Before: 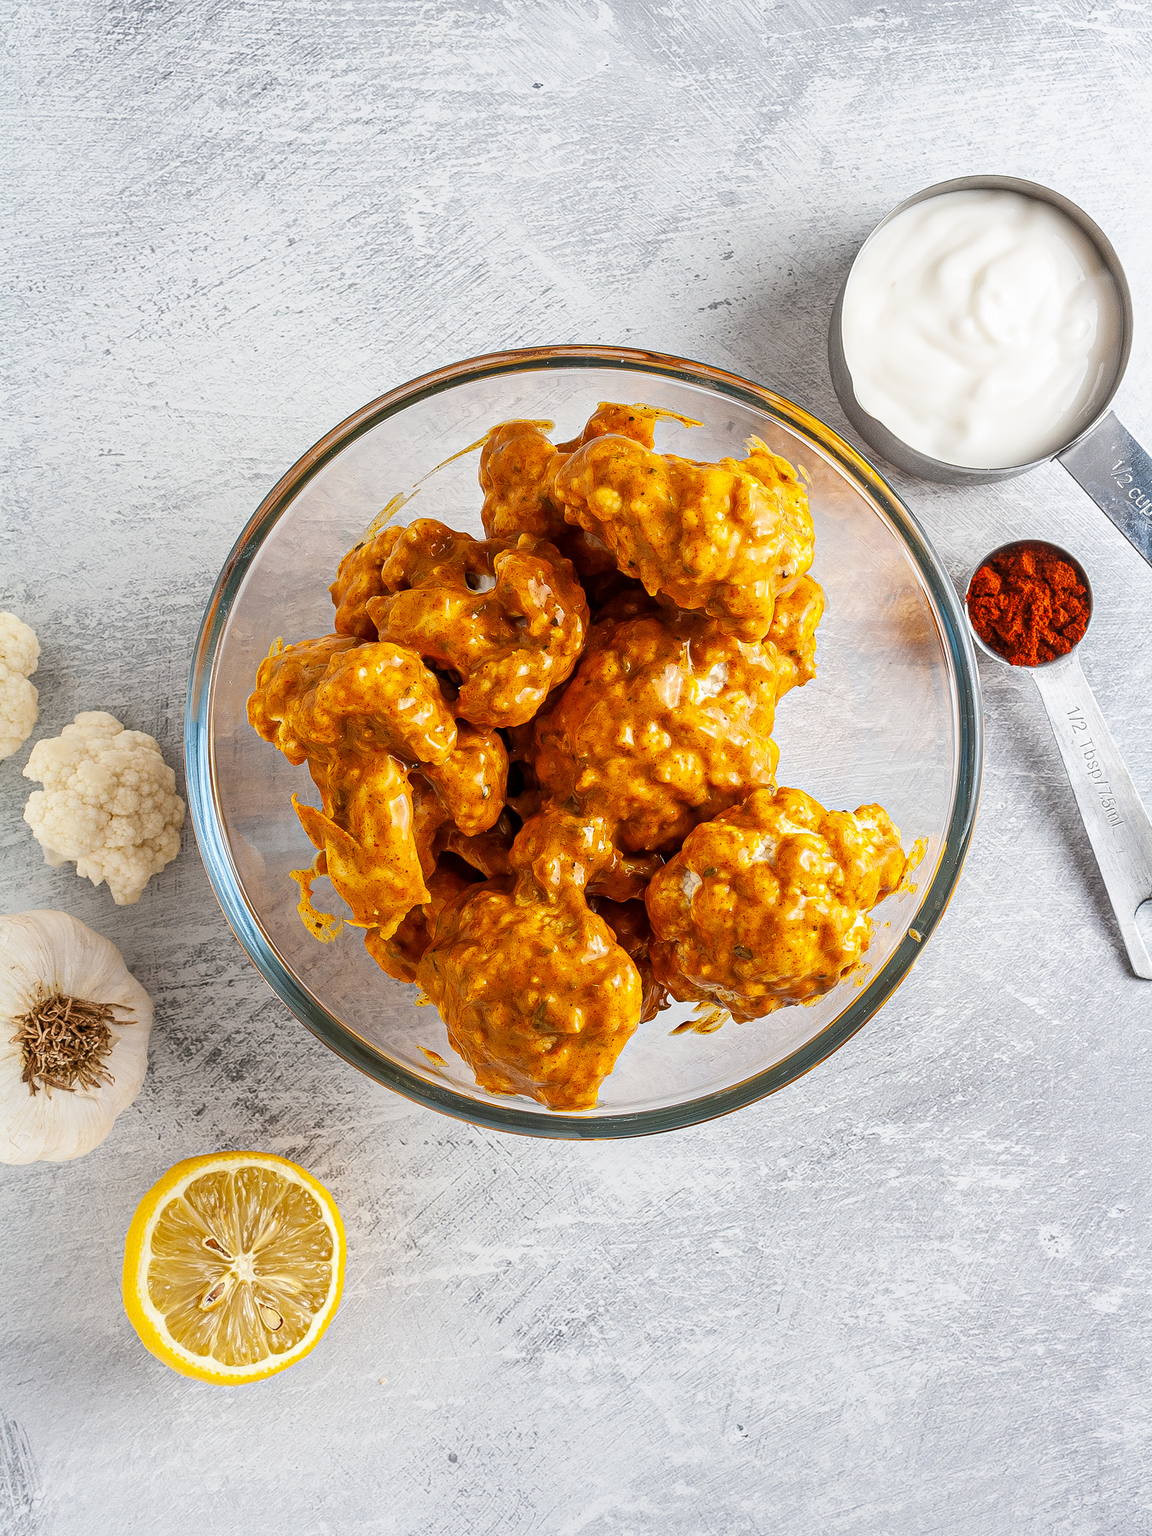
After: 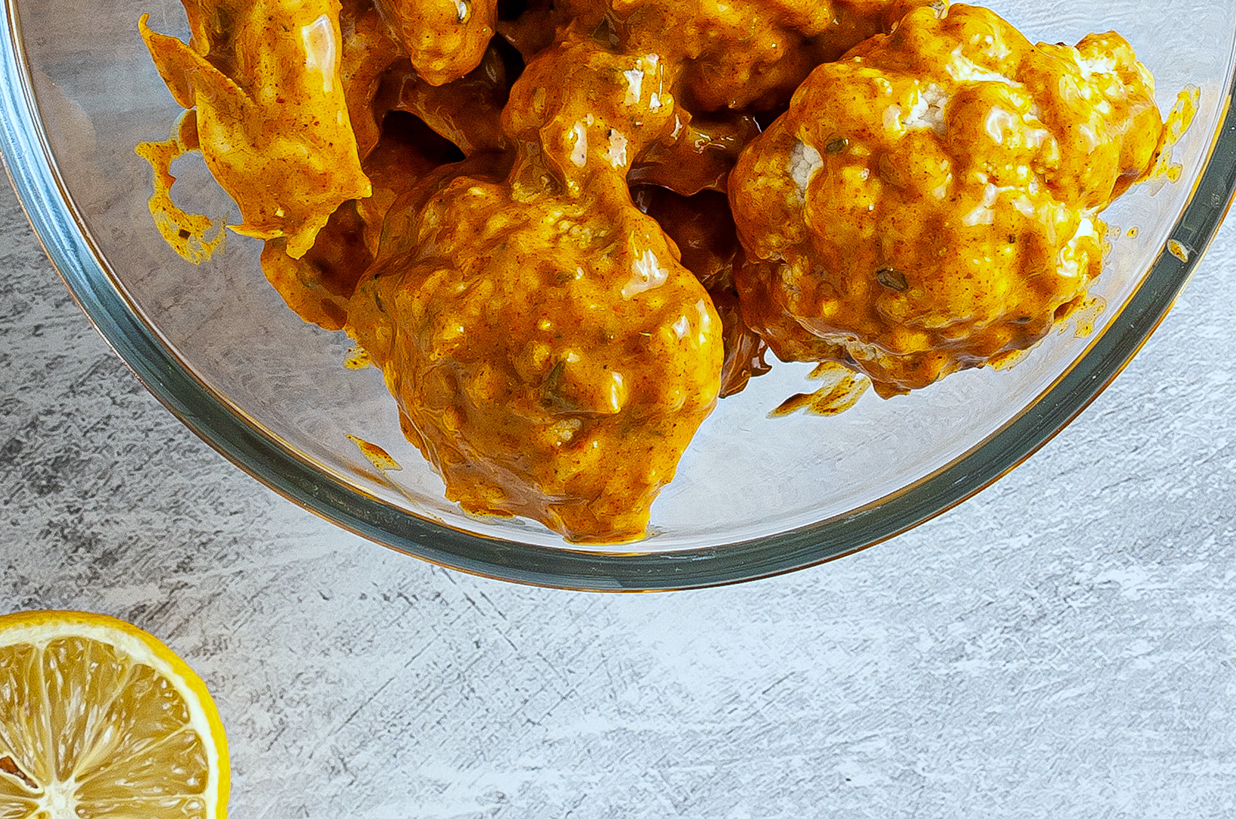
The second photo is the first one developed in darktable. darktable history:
exposure: exposure 0.02 EV, compensate highlight preservation false
white balance: red 0.925, blue 1.046
crop: left 18.091%, top 51.13%, right 17.525%, bottom 16.85%
